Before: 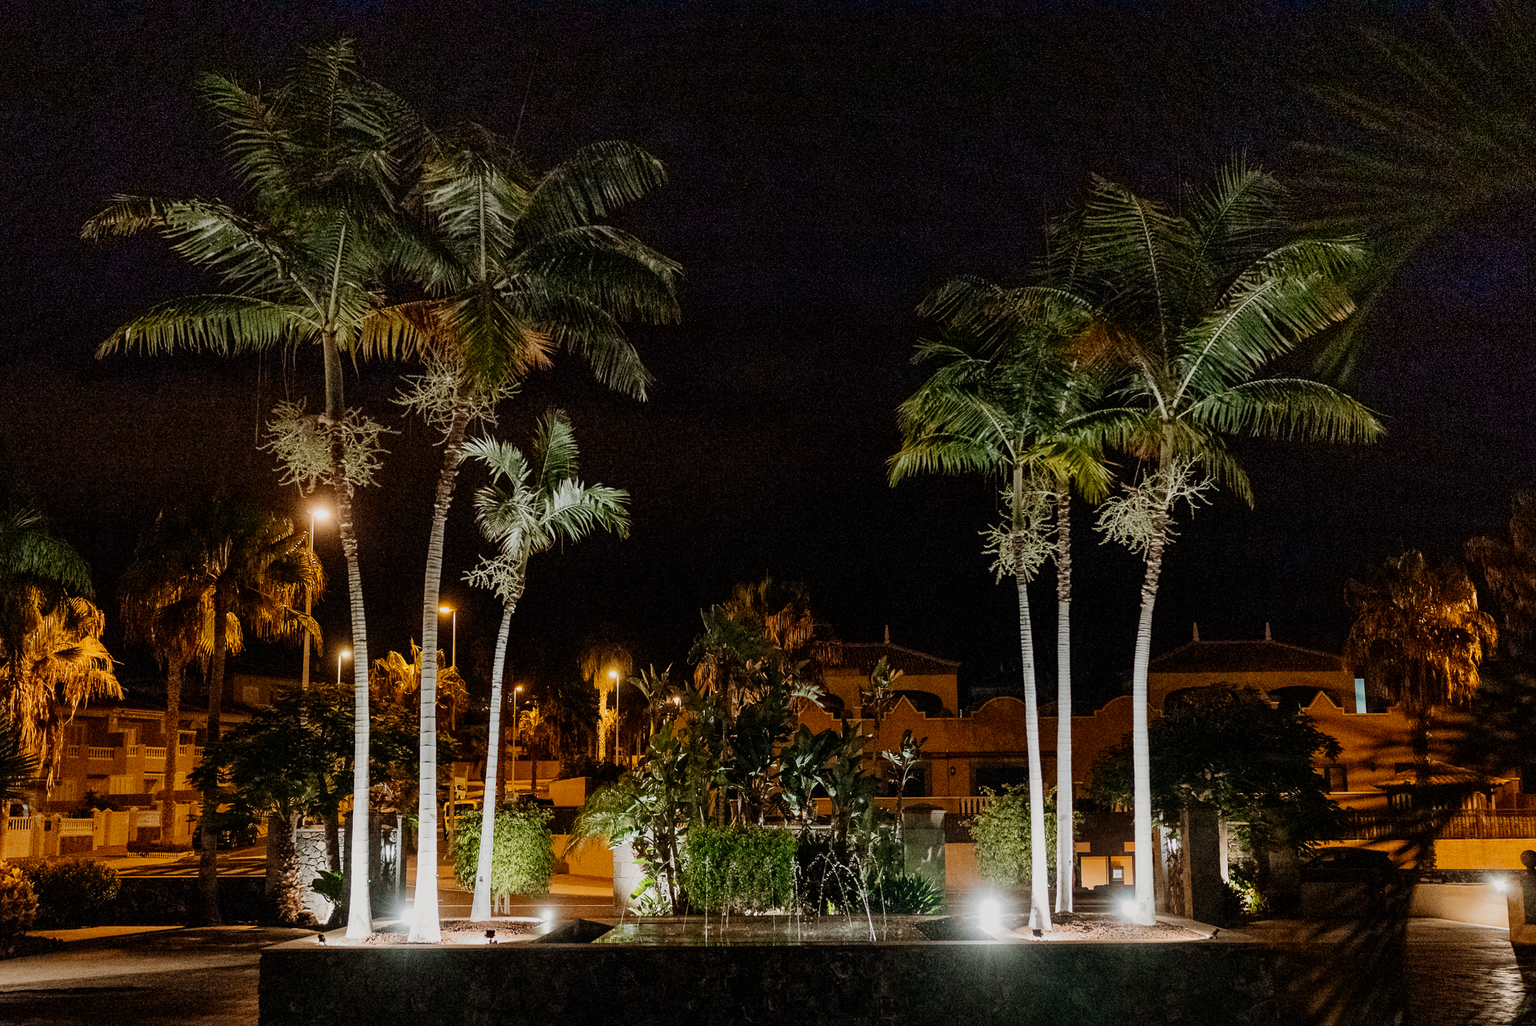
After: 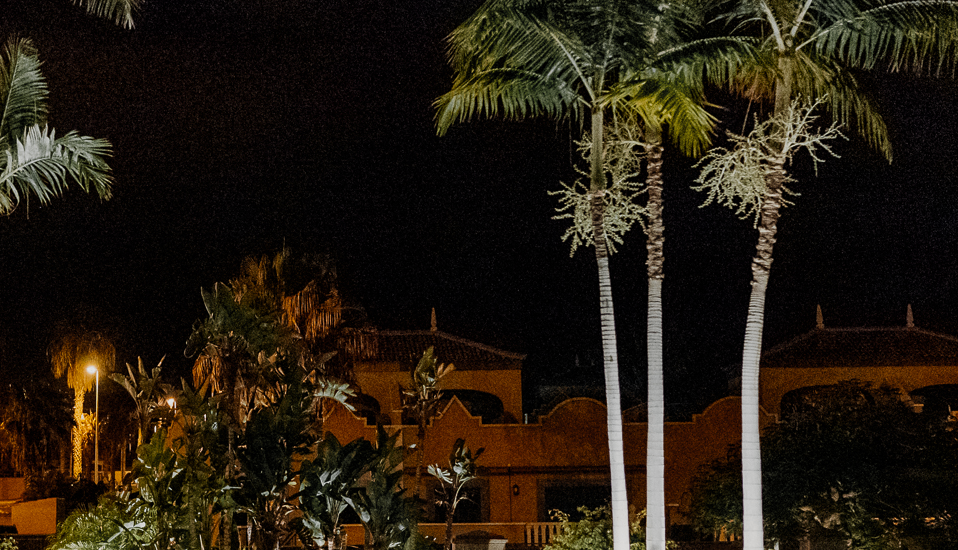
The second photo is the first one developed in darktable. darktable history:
color zones: curves: ch0 [(0.035, 0.242) (0.25, 0.5) (0.384, 0.214) (0.488, 0.255) (0.75, 0.5)]; ch1 [(0.063, 0.379) (0.25, 0.5) (0.354, 0.201) (0.489, 0.085) (0.729, 0.271)]; ch2 [(0.25, 0.5) (0.38, 0.517) (0.442, 0.51) (0.735, 0.456)]
crop: left 35.187%, top 36.939%, right 14.91%, bottom 20.09%
